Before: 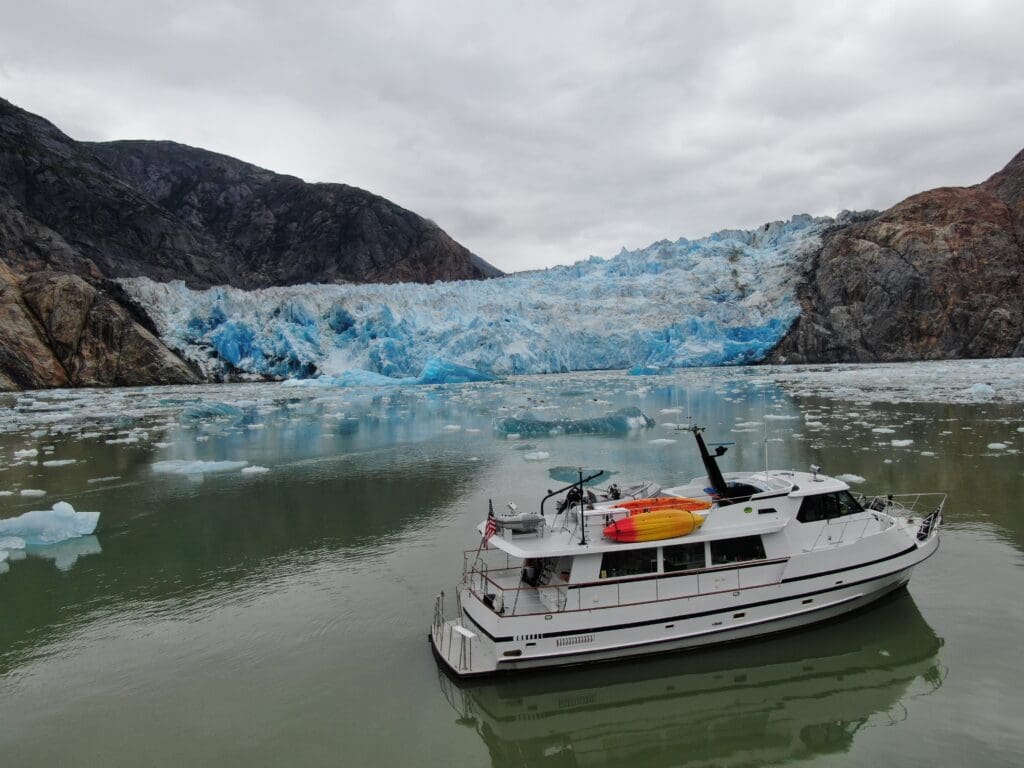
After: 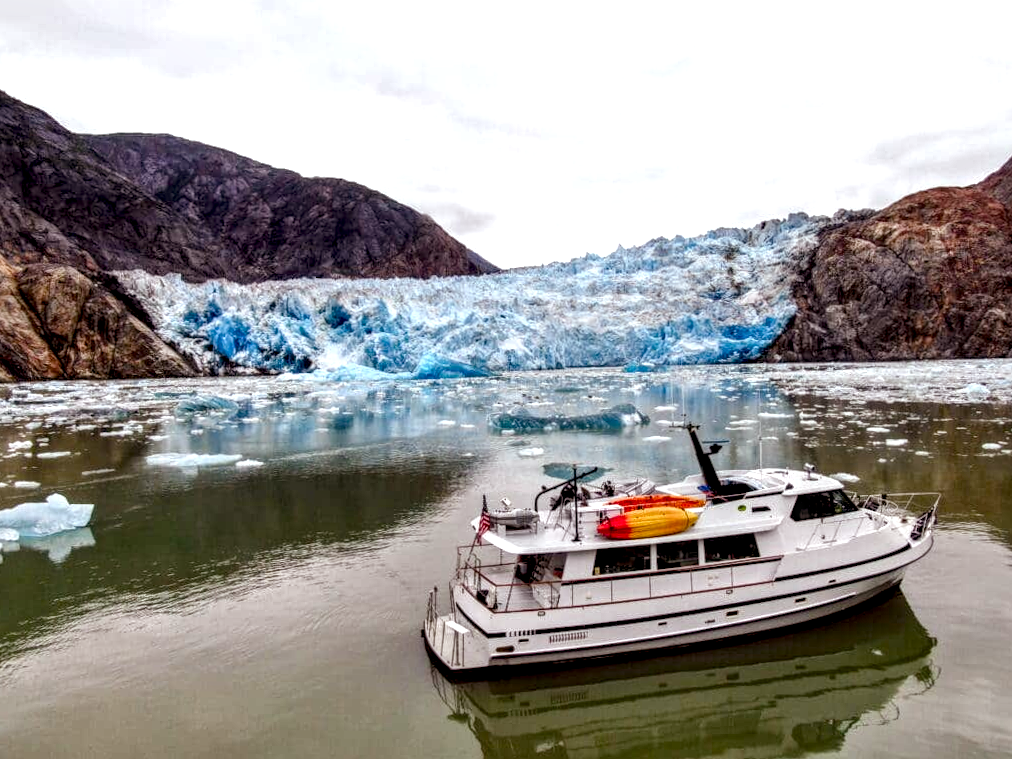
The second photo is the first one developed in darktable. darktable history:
local contrast: highlights 20%, shadows 70%, detail 170%
crop and rotate: angle -0.5°
color balance rgb: perceptual saturation grading › global saturation 25%, perceptual saturation grading › highlights -50%, perceptual saturation grading › shadows 30%, perceptual brilliance grading › global brilliance 12%, global vibrance 20%
rgb levels: mode RGB, independent channels, levels [[0, 0.474, 1], [0, 0.5, 1], [0, 0.5, 1]]
exposure: black level correction 0.003, exposure 0.383 EV, compensate highlight preservation false
